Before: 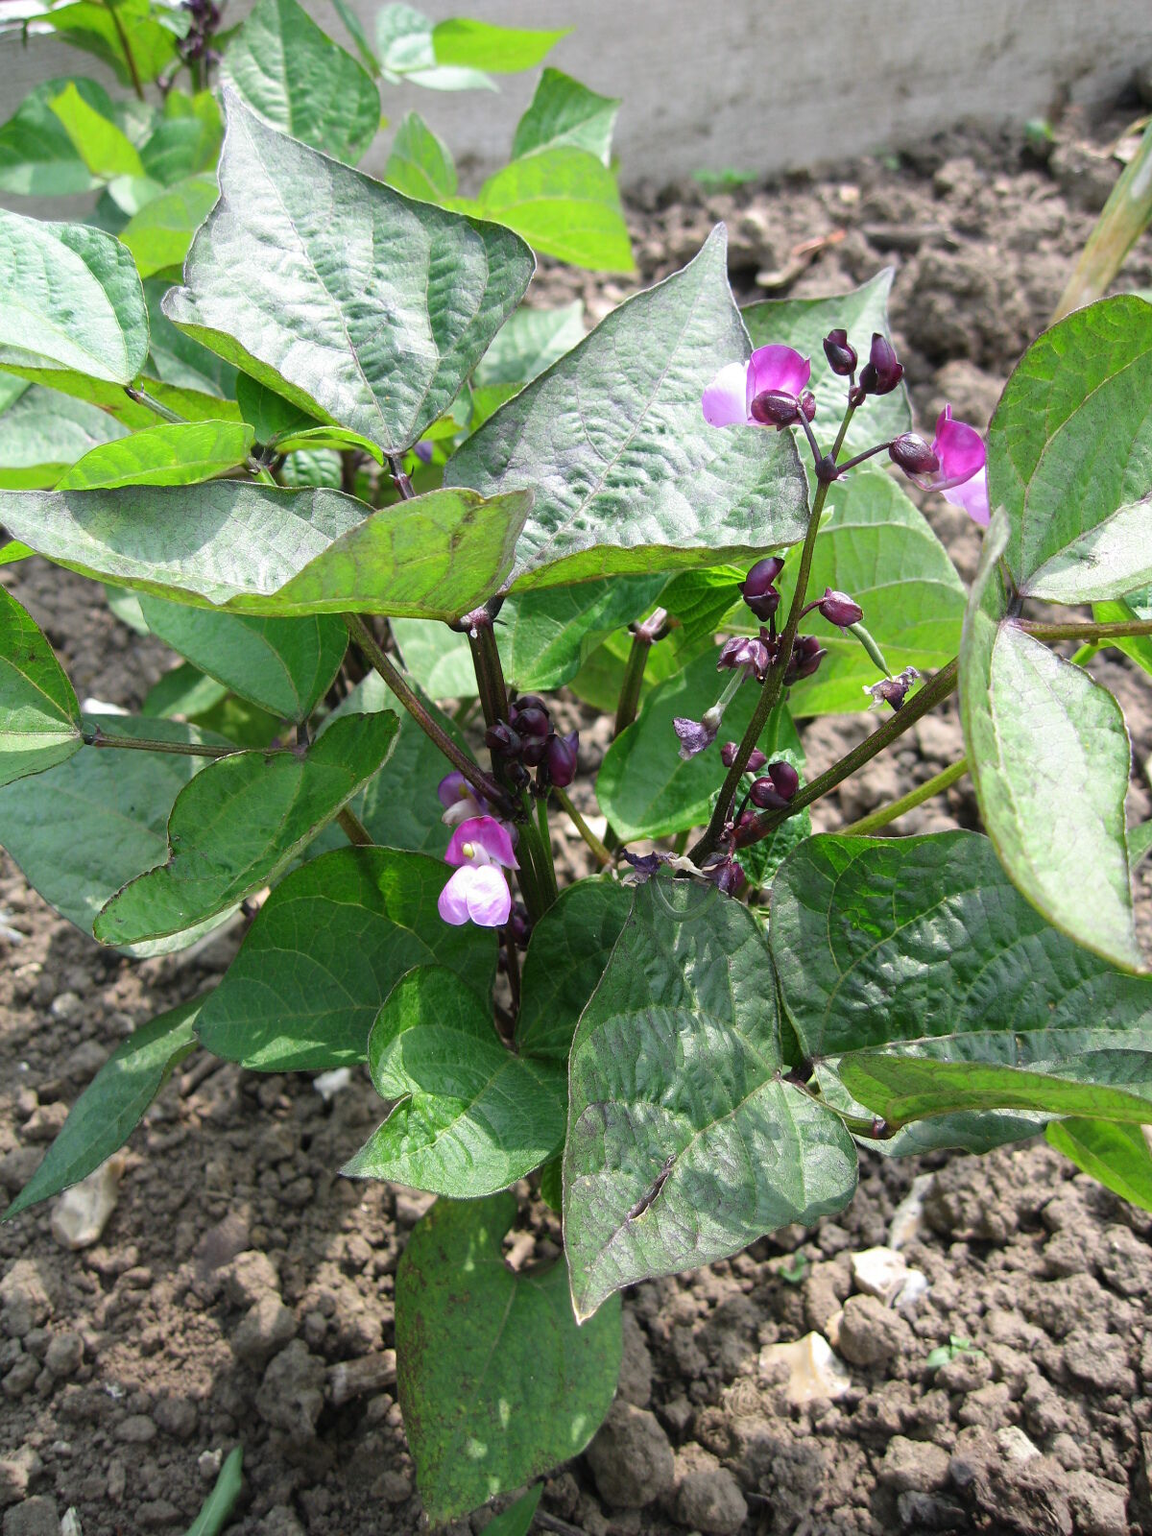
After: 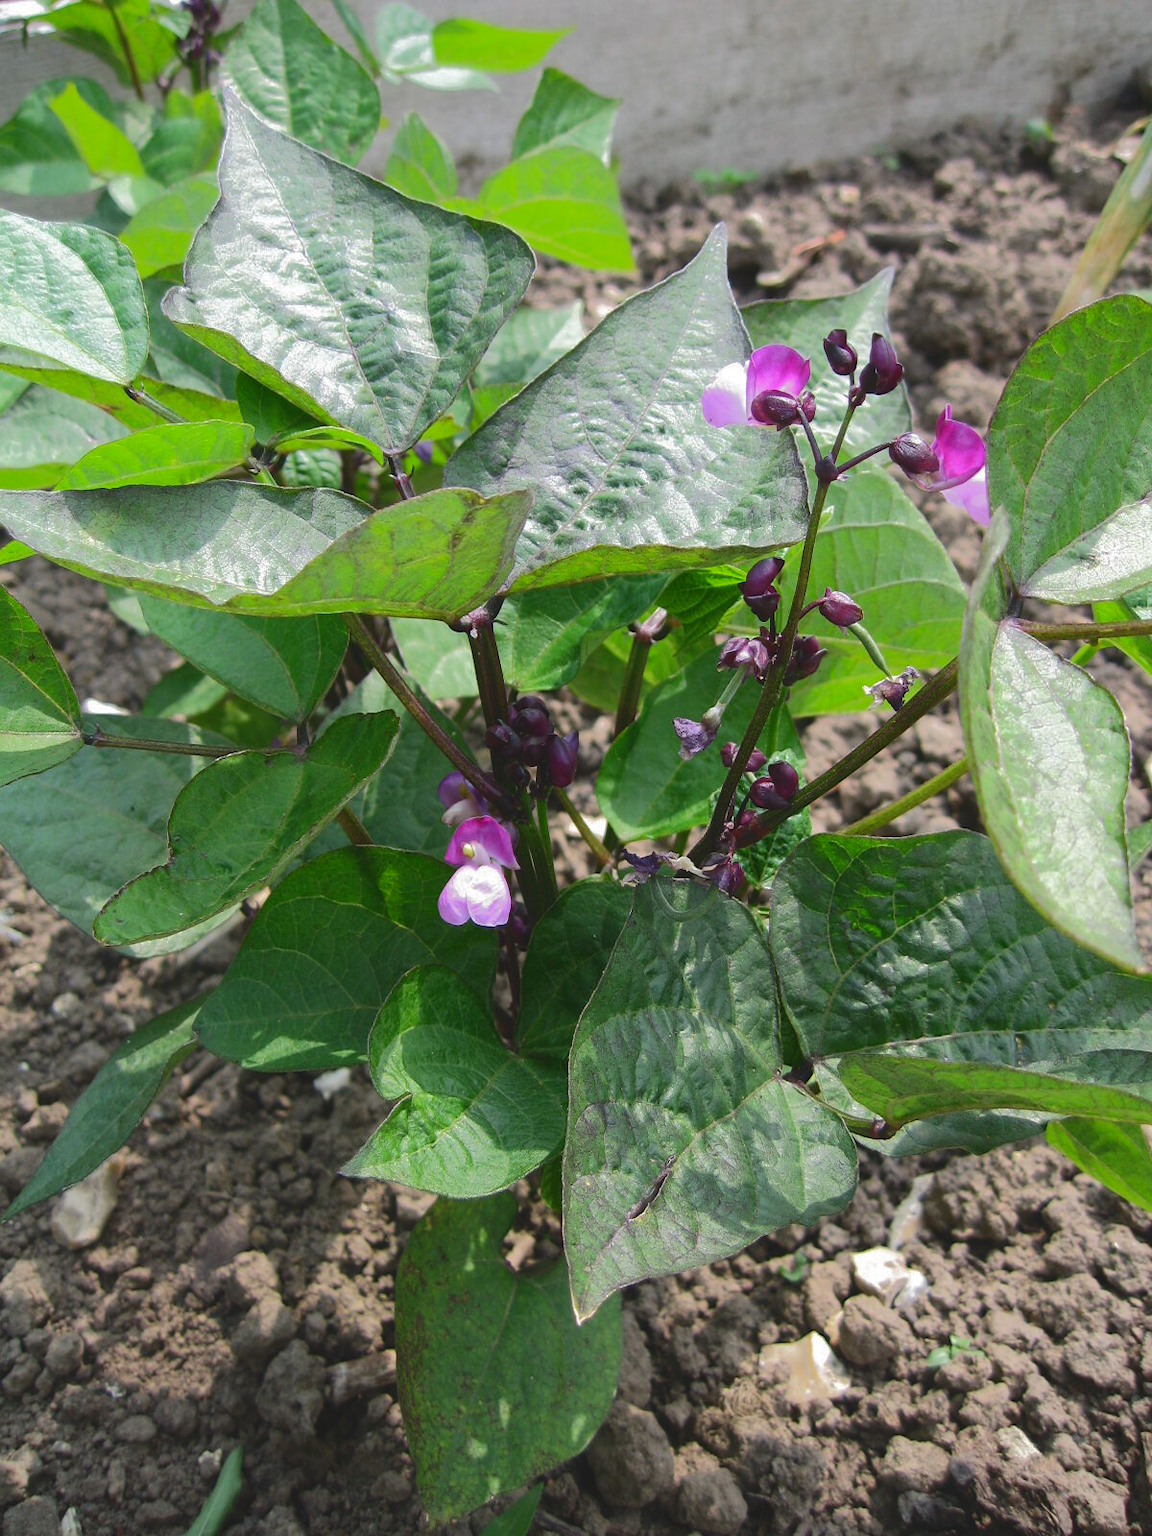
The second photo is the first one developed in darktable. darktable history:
base curve: curves: ch0 [(0, 0) (0.303, 0.277) (1, 1)], preserve colors none
tone curve: curves: ch0 [(0, 0) (0.003, 0.098) (0.011, 0.099) (0.025, 0.103) (0.044, 0.114) (0.069, 0.13) (0.1, 0.142) (0.136, 0.161) (0.177, 0.189) (0.224, 0.224) (0.277, 0.266) (0.335, 0.32) (0.399, 0.38) (0.468, 0.45) (0.543, 0.522) (0.623, 0.598) (0.709, 0.669) (0.801, 0.731) (0.898, 0.786) (1, 1)], color space Lab, independent channels, preserve colors none
